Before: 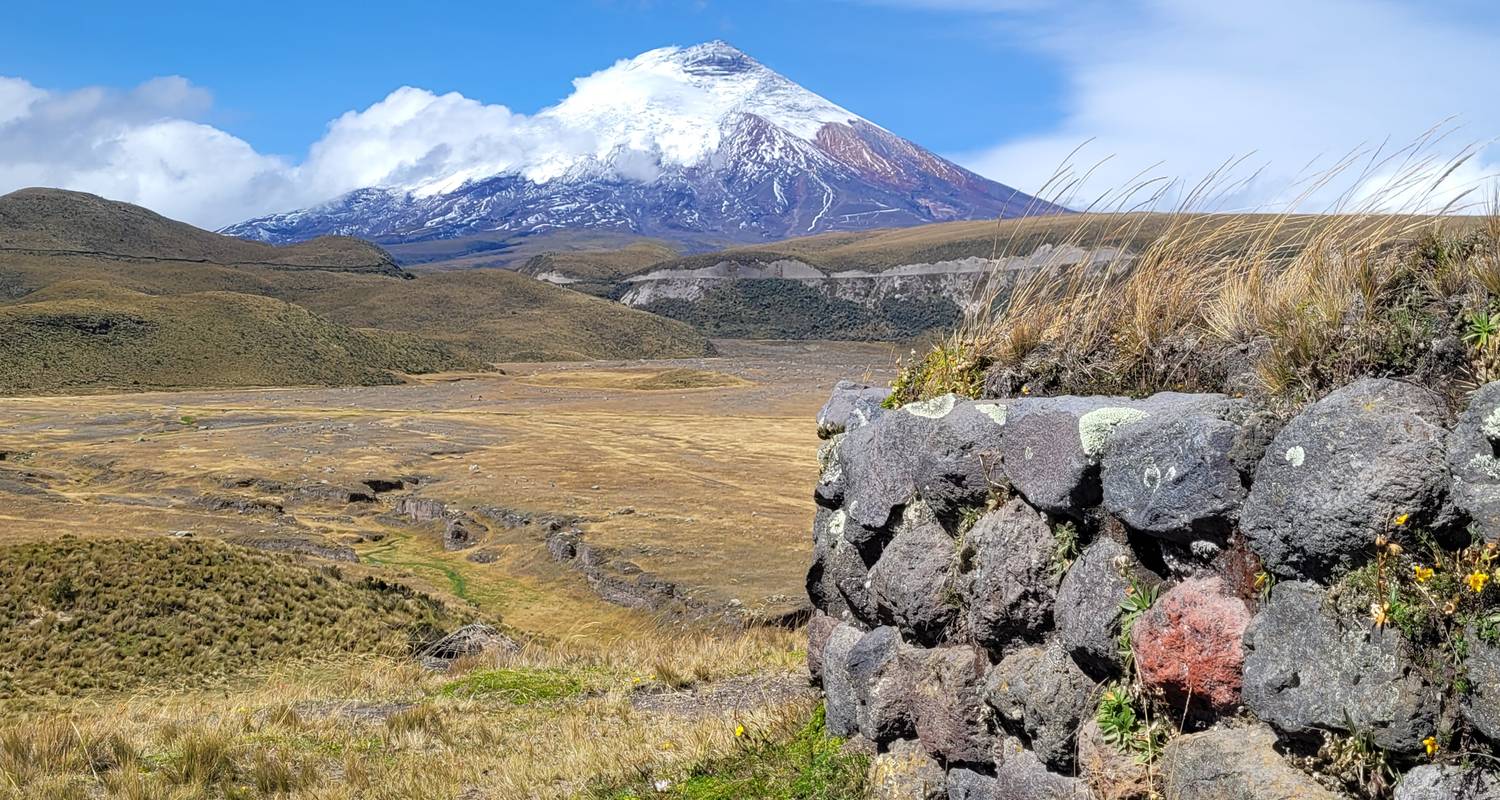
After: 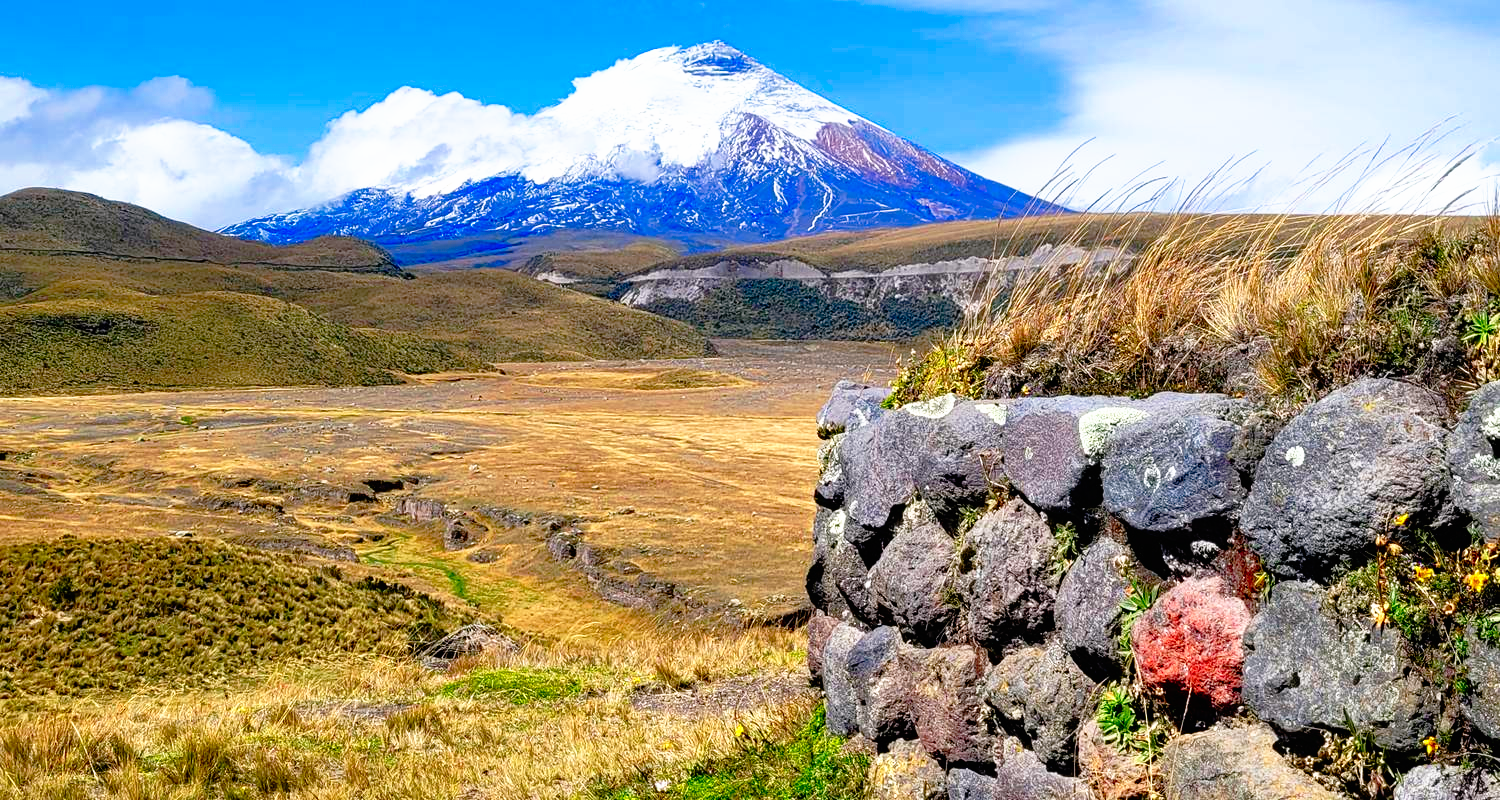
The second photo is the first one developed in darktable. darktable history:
color zones: curves: ch0 [(0, 0.613) (0.01, 0.613) (0.245, 0.448) (0.498, 0.529) (0.642, 0.665) (0.879, 0.777) (0.99, 0.613)]; ch1 [(0, 0) (0.143, 0) (0.286, 0) (0.429, 0) (0.571, 0) (0.714, 0) (0.857, 0)], mix -121.96%
tone curve: curves: ch0 [(0, 0) (0.003, 0.008) (0.011, 0.008) (0.025, 0.008) (0.044, 0.008) (0.069, 0.006) (0.1, 0.006) (0.136, 0.006) (0.177, 0.008) (0.224, 0.012) (0.277, 0.026) (0.335, 0.083) (0.399, 0.165) (0.468, 0.292) (0.543, 0.416) (0.623, 0.535) (0.709, 0.692) (0.801, 0.853) (0.898, 0.981) (1, 1)], preserve colors none
color balance rgb: shadows lift › chroma 1%, shadows lift › hue 113°, highlights gain › chroma 0.2%, highlights gain › hue 333°, perceptual saturation grading › global saturation 20%, perceptual saturation grading › highlights -50%, perceptual saturation grading › shadows 25%, contrast -30%
exposure: black level correction -0.001, exposure 0.9 EV, compensate exposure bias true, compensate highlight preservation false
